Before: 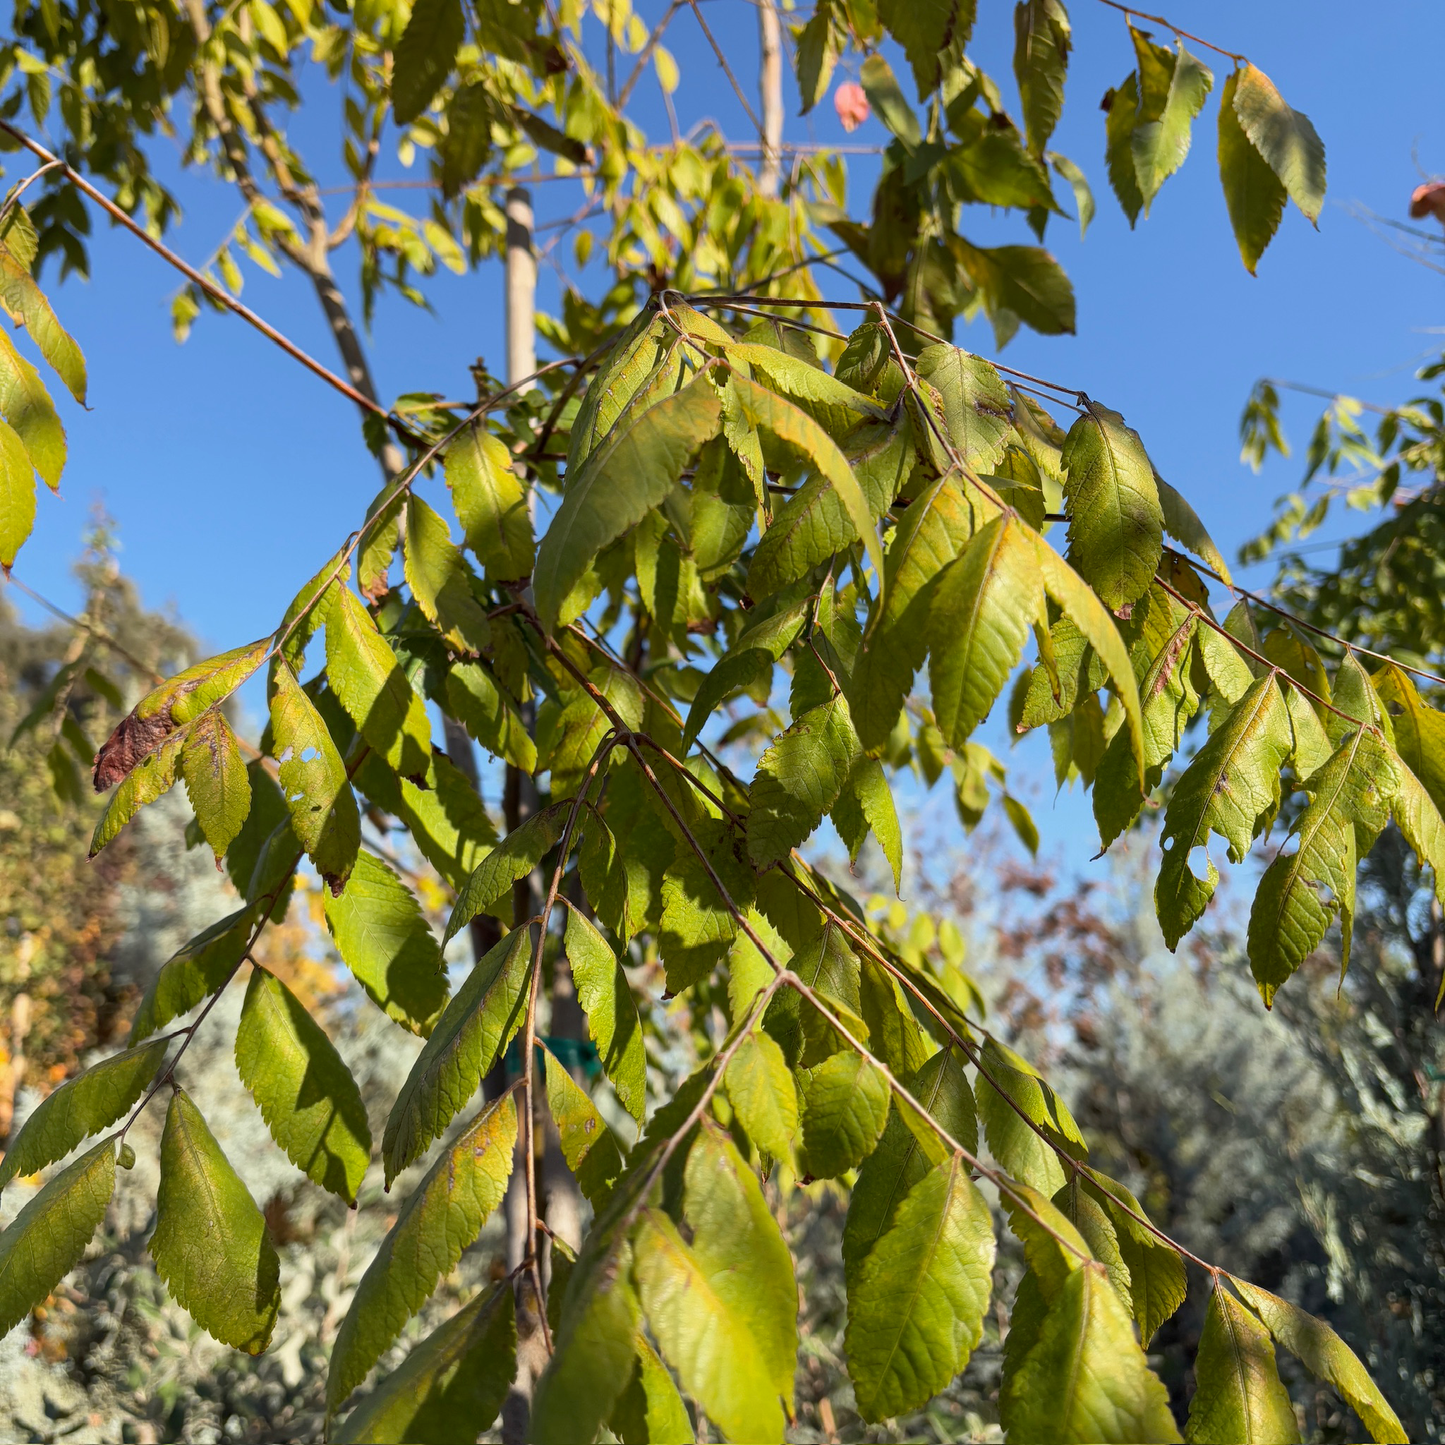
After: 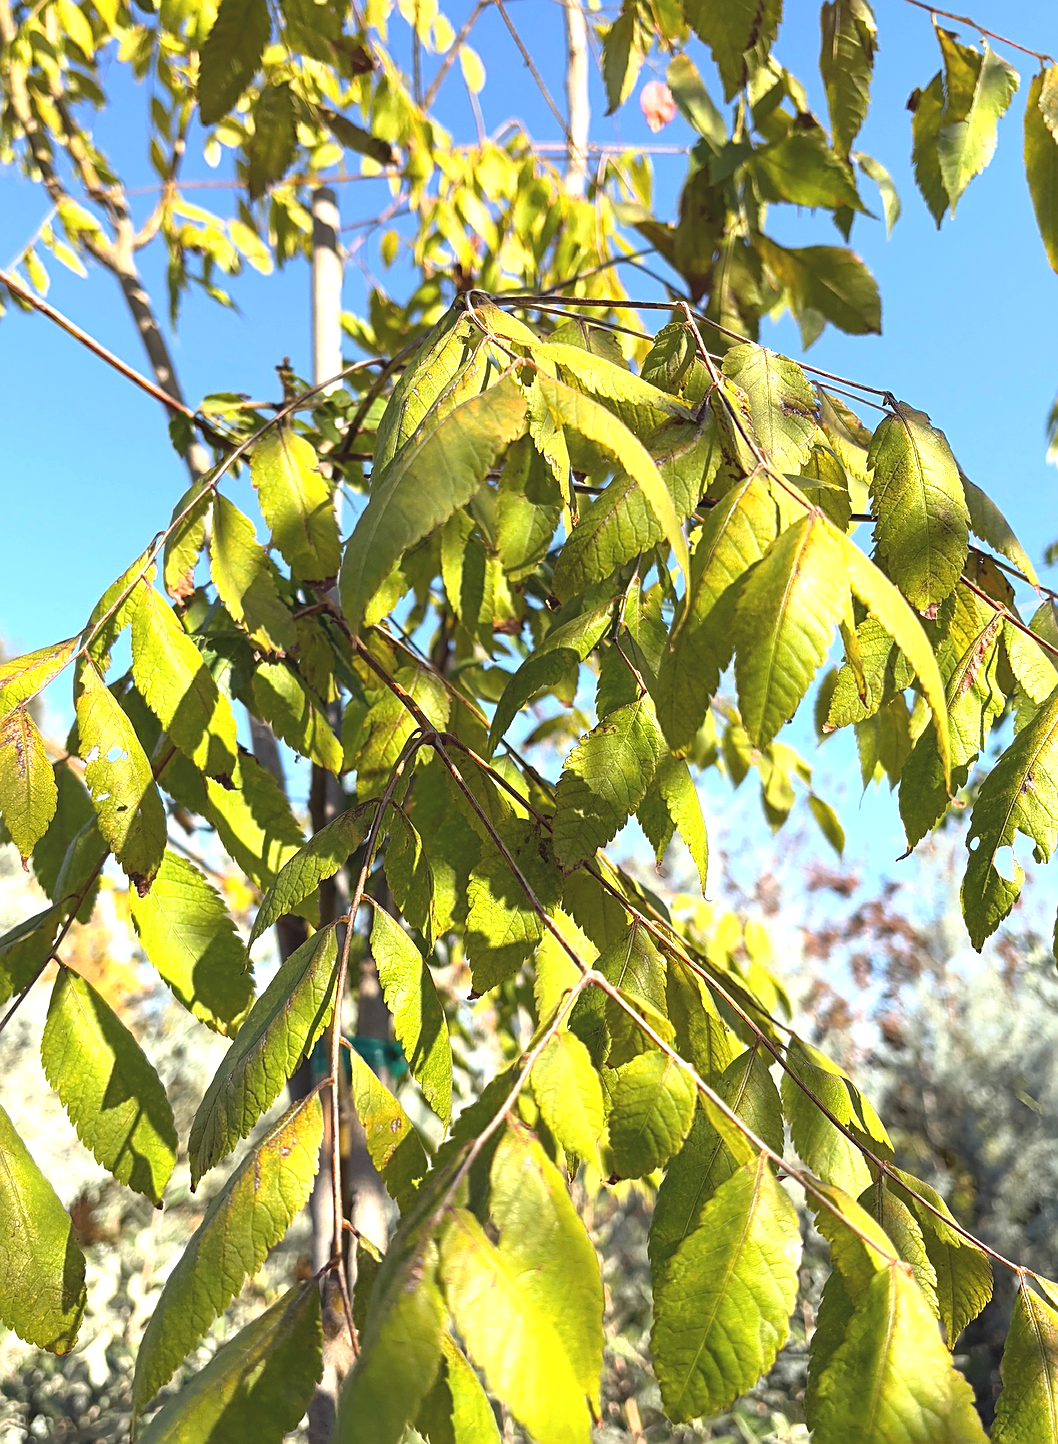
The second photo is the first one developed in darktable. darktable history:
sharpen: on, module defaults
crop: left 13.443%, right 13.31%
exposure: black level correction -0.005, exposure 1 EV, compensate highlight preservation false
